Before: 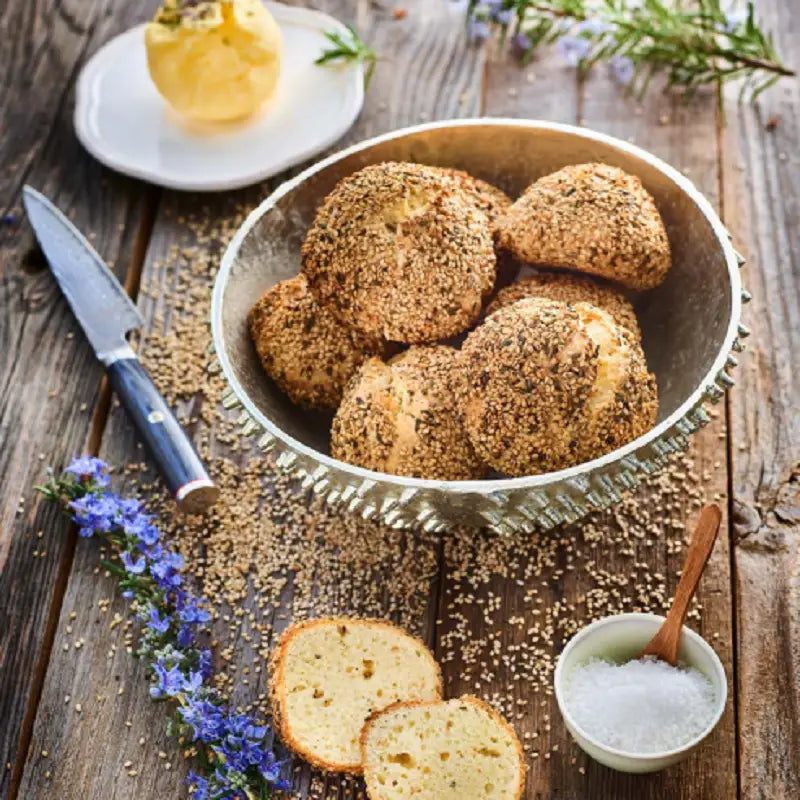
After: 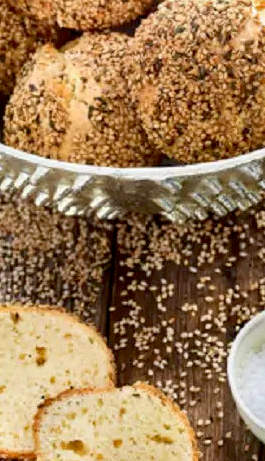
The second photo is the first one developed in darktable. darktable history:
exposure: black level correction 0.009, exposure 0.014 EV, compensate highlight preservation false
crop: left 40.878%, top 39.176%, right 25.993%, bottom 3.081%
